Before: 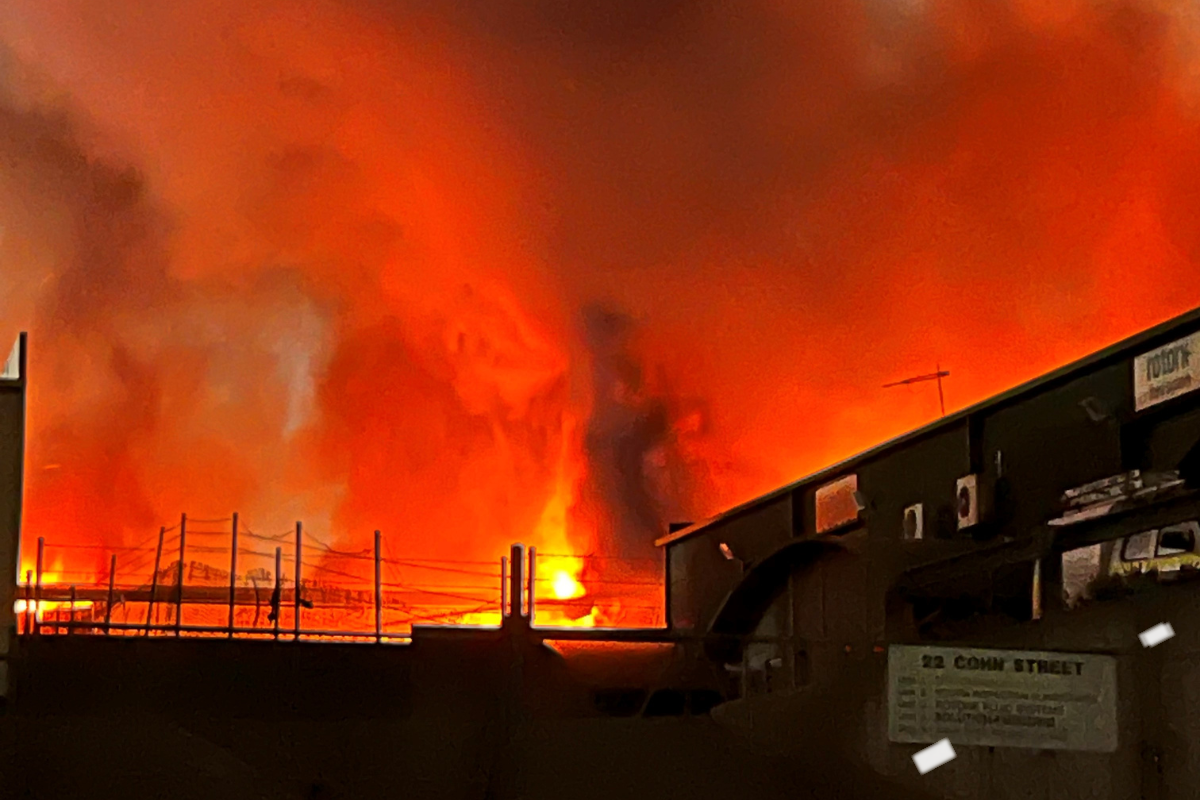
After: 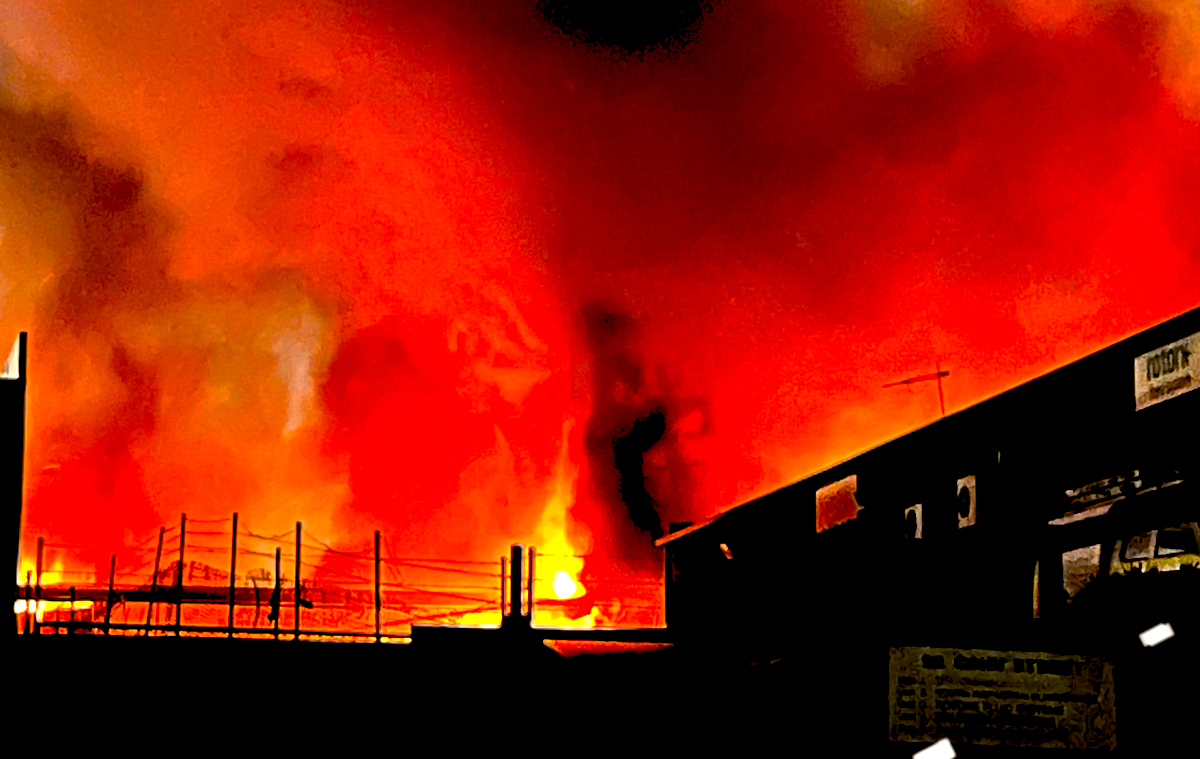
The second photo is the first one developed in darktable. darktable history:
exposure: black level correction 0.037, exposure 0.904 EV, compensate exposure bias true, compensate highlight preservation false
crop and rotate: top 0.01%, bottom 5.09%
levels: levels [0.029, 0.545, 0.971]
